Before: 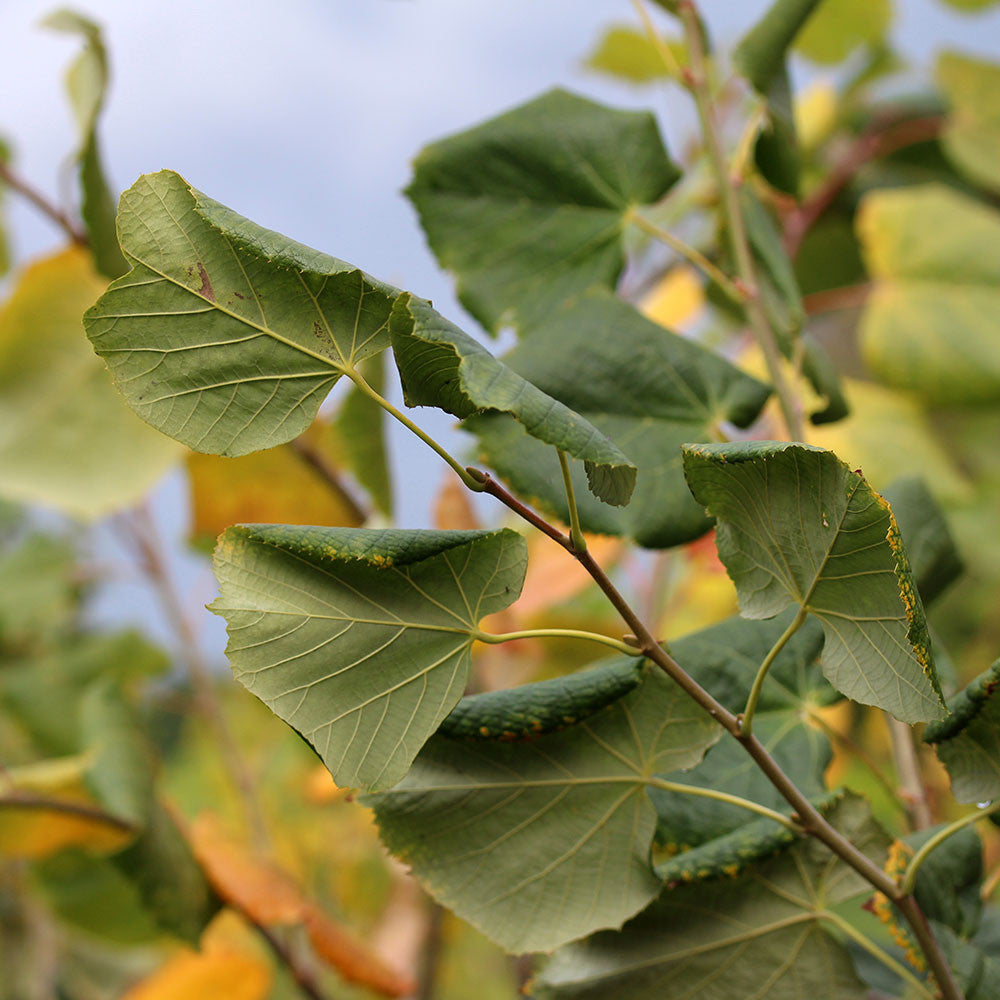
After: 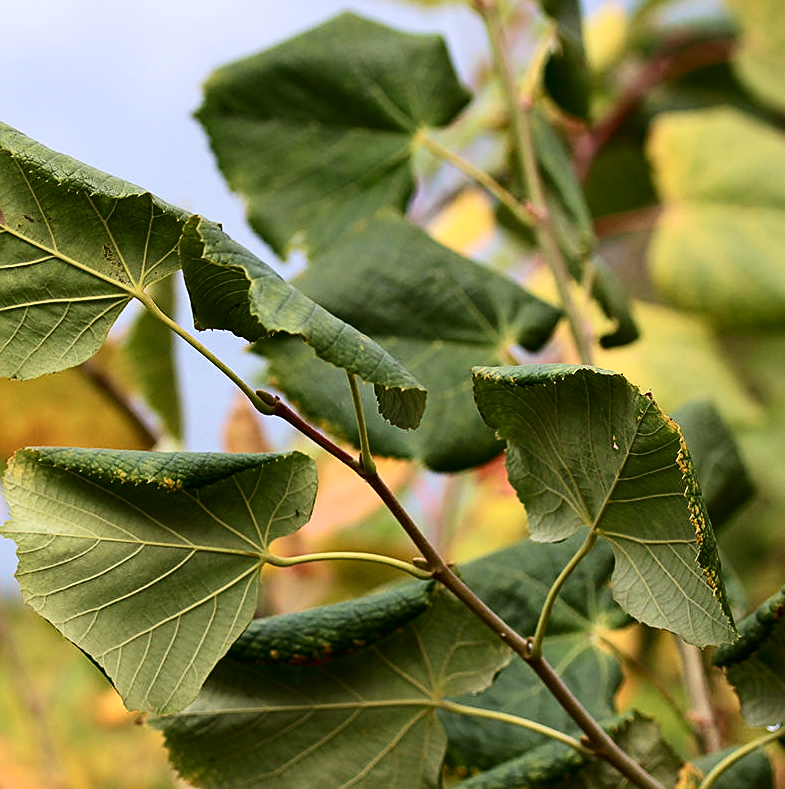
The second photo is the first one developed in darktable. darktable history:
crop and rotate: left 21.06%, top 7.727%, right 0.344%, bottom 13.34%
sharpen: on, module defaults
contrast brightness saturation: contrast 0.273
velvia: on, module defaults
